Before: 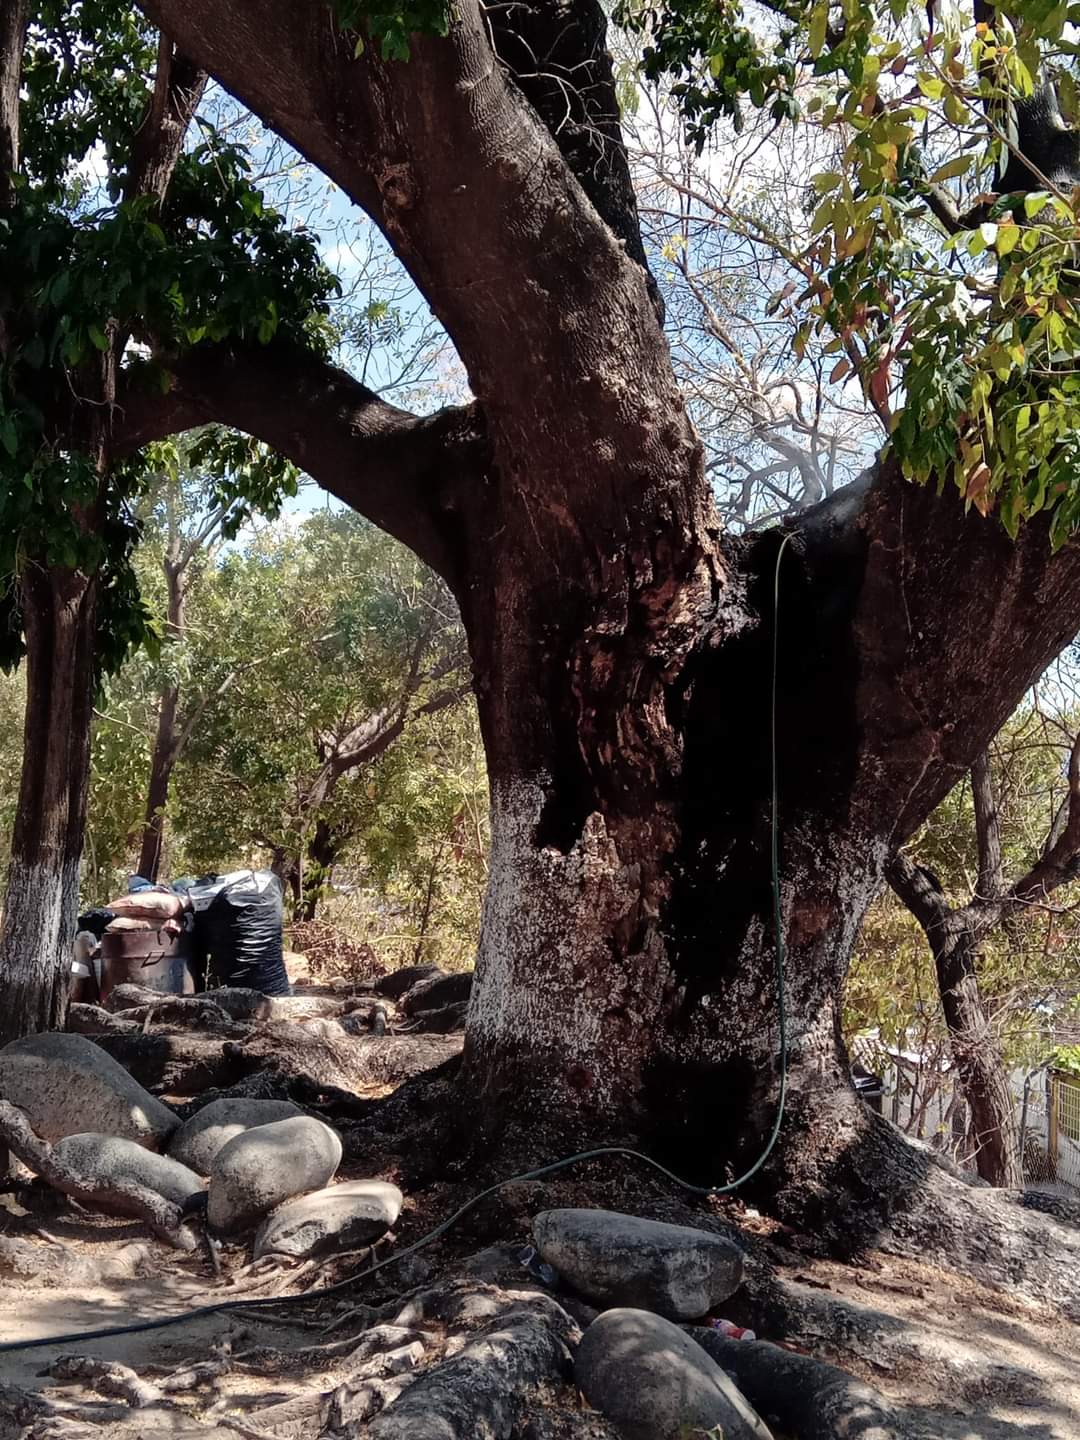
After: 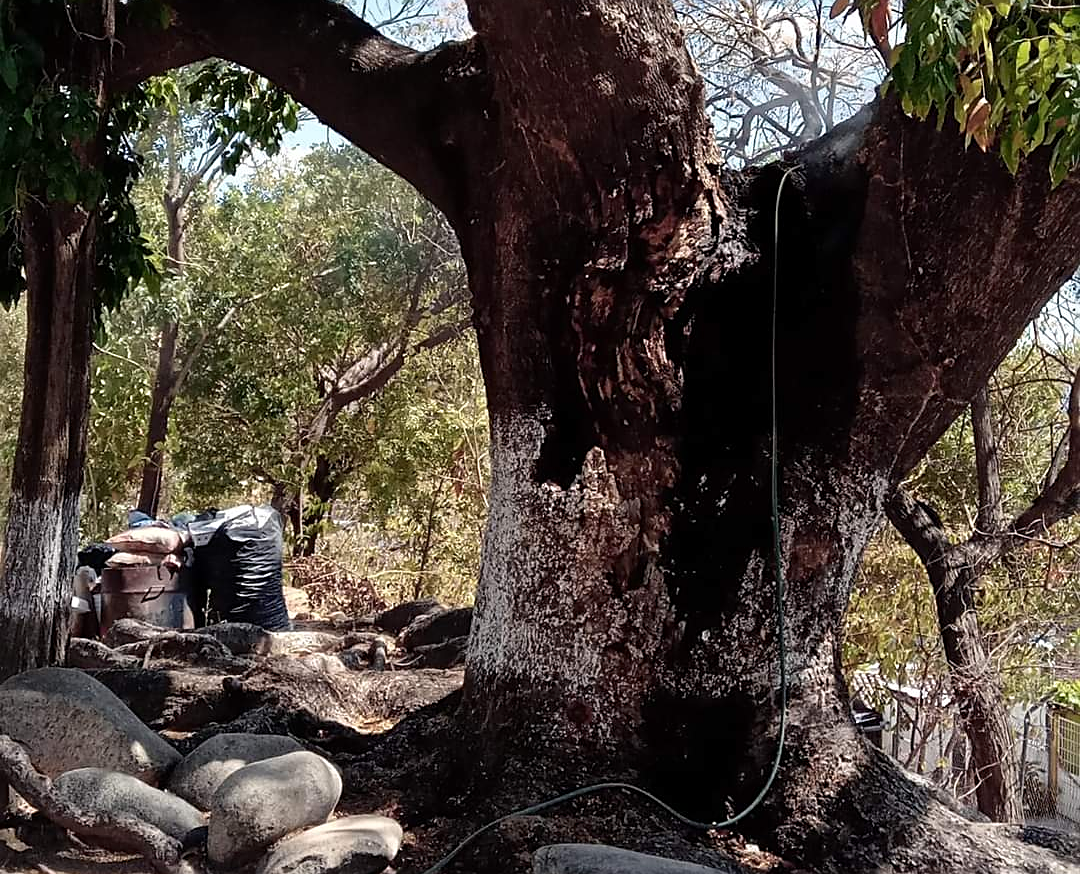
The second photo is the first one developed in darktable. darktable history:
crop and rotate: top 25.357%, bottom 13.942%
sharpen: on, module defaults
